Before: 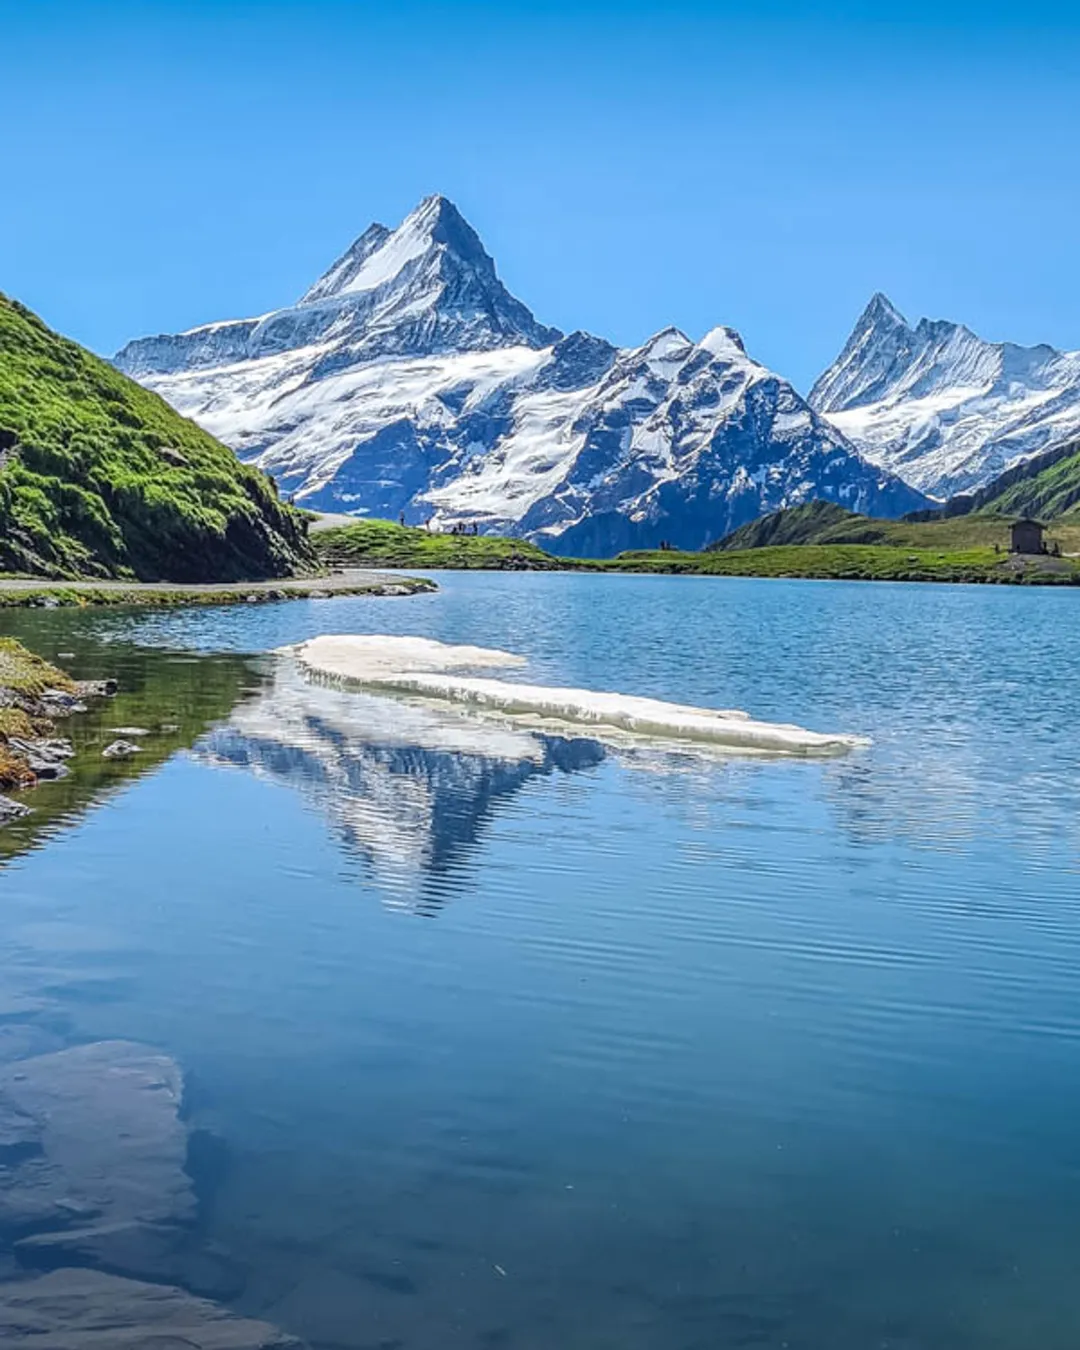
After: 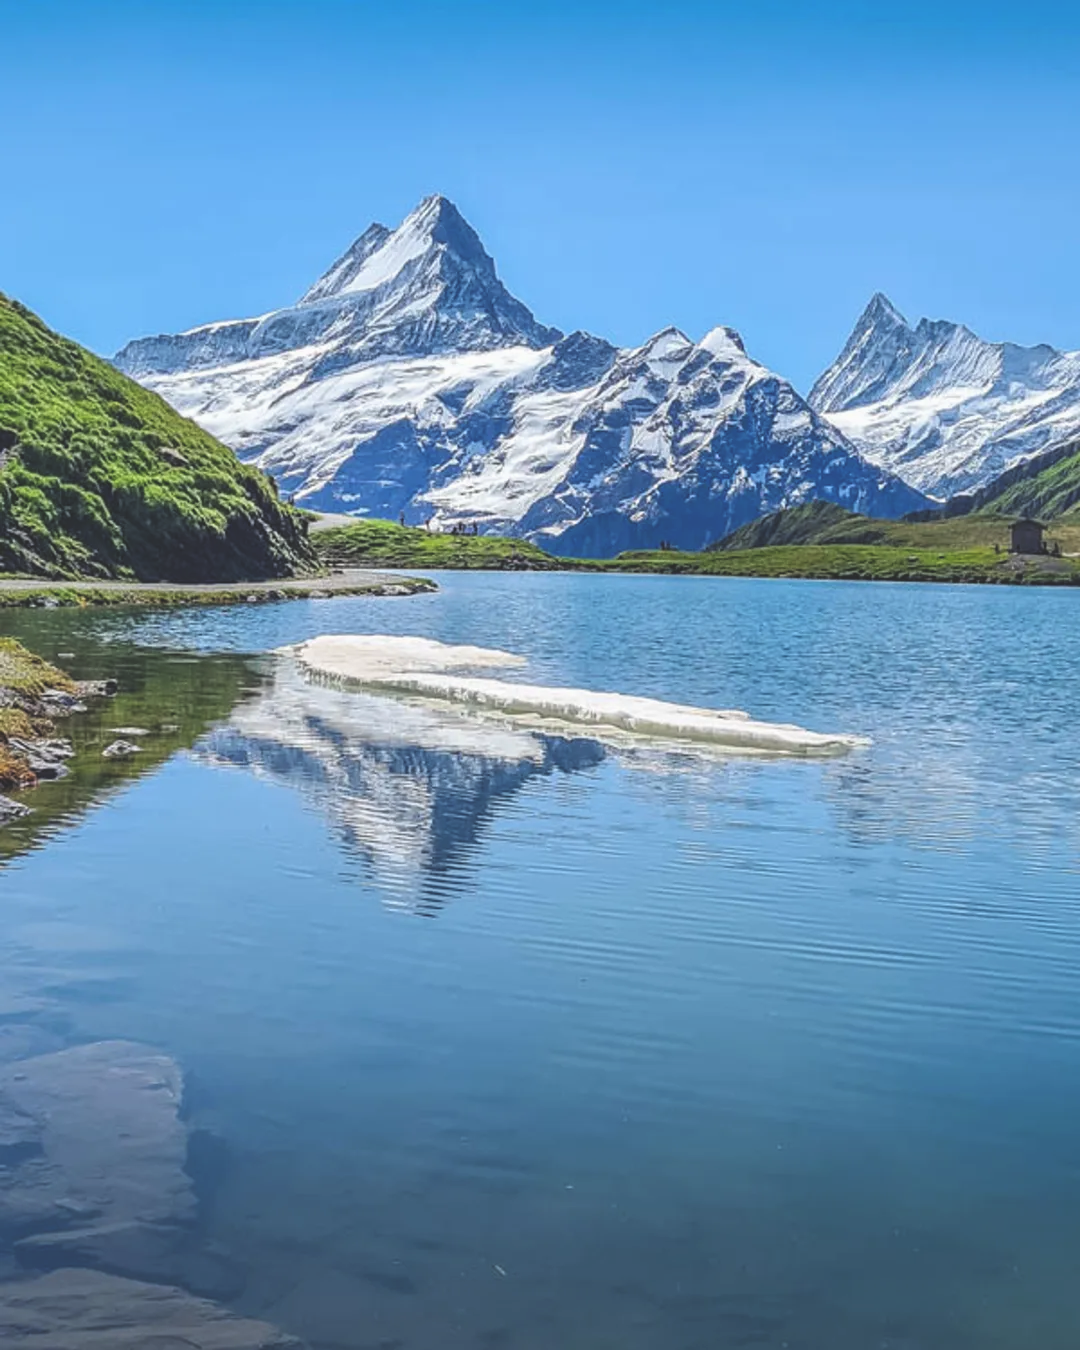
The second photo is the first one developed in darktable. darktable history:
exposure: black level correction -0.023, exposure -0.039 EV, compensate highlight preservation false
